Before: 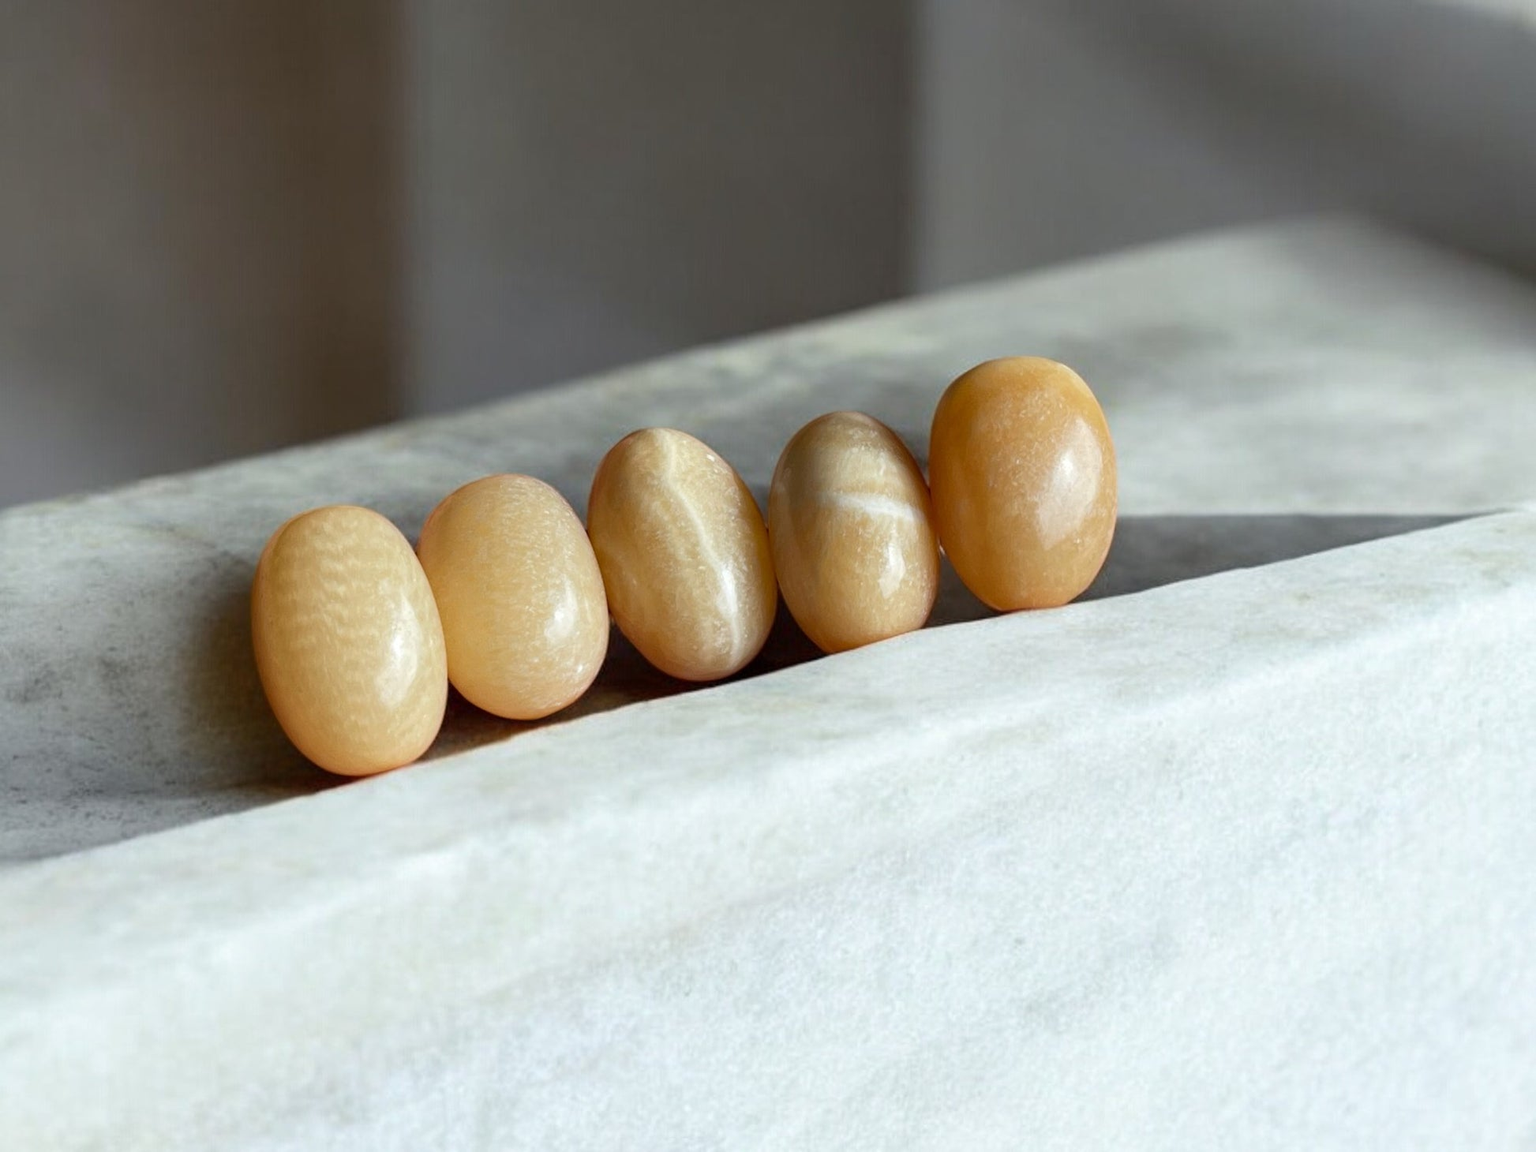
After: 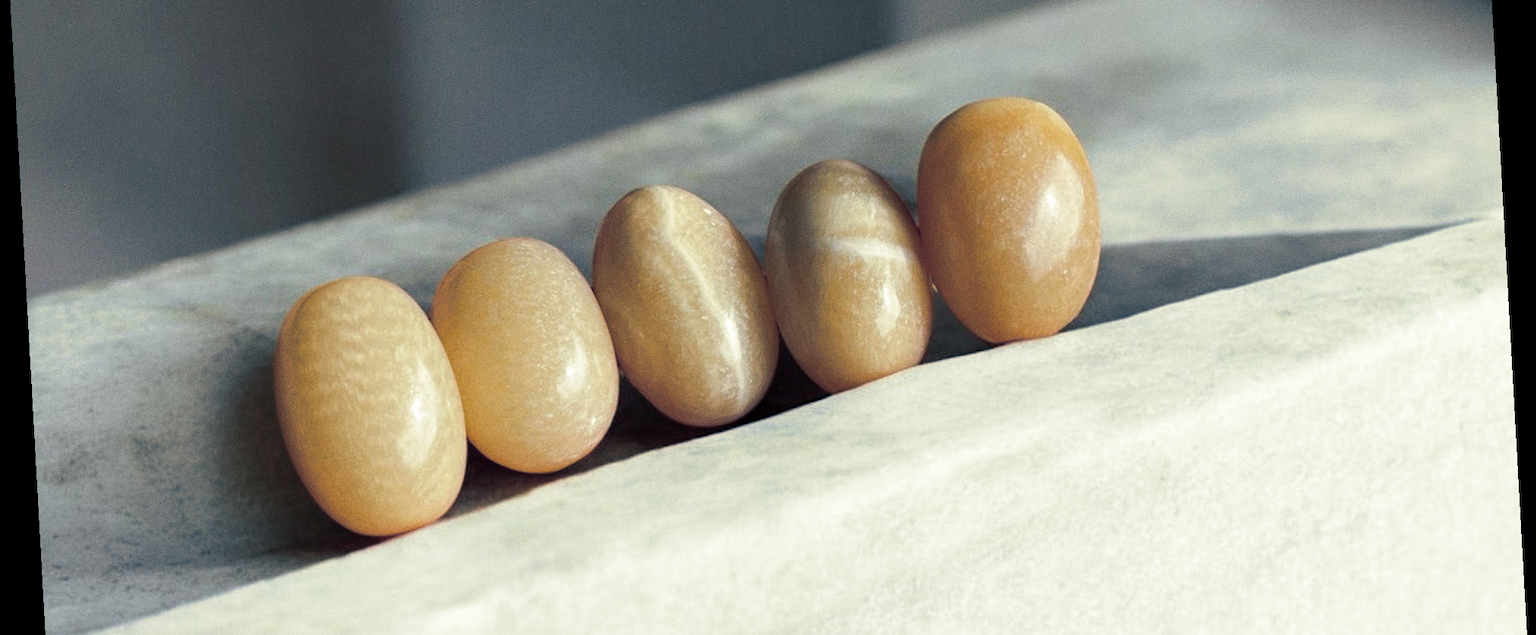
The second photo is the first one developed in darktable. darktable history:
grain: on, module defaults
split-toning: shadows › hue 216°, shadows › saturation 1, highlights › hue 57.6°, balance -33.4
rotate and perspective: rotation -3.18°, automatic cropping off
crop and rotate: top 23.043%, bottom 23.437%
